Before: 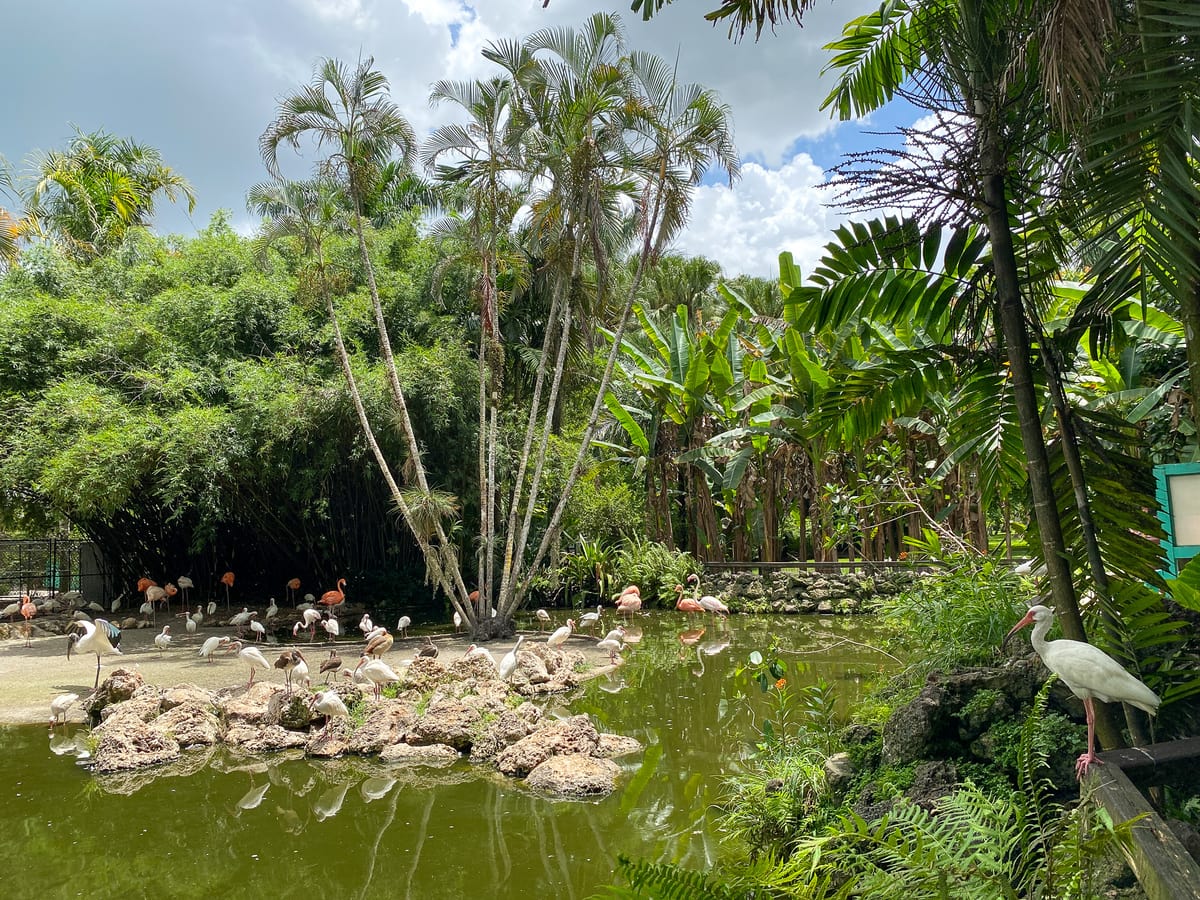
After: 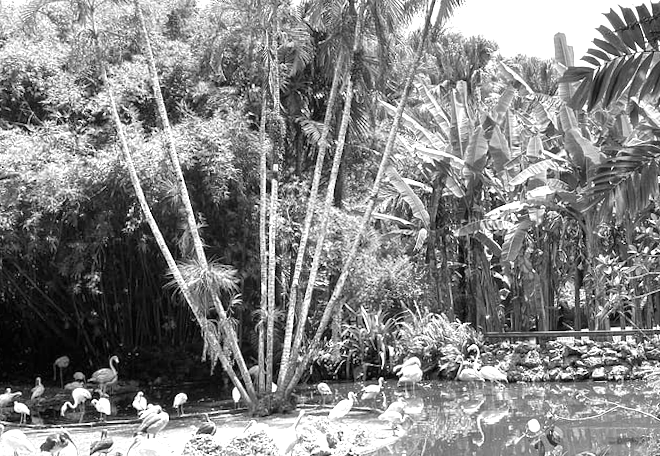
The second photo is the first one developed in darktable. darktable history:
crop and rotate: left 22.13%, top 22.054%, right 22.026%, bottom 22.102%
exposure: black level correction 0, exposure 1.1 EV, compensate exposure bias true, compensate highlight preservation false
monochrome: size 1
contrast brightness saturation: saturation -0.05
color correction: highlights a* 7.34, highlights b* 4.37
rotate and perspective: rotation -0.013°, lens shift (vertical) -0.027, lens shift (horizontal) 0.178, crop left 0.016, crop right 0.989, crop top 0.082, crop bottom 0.918
